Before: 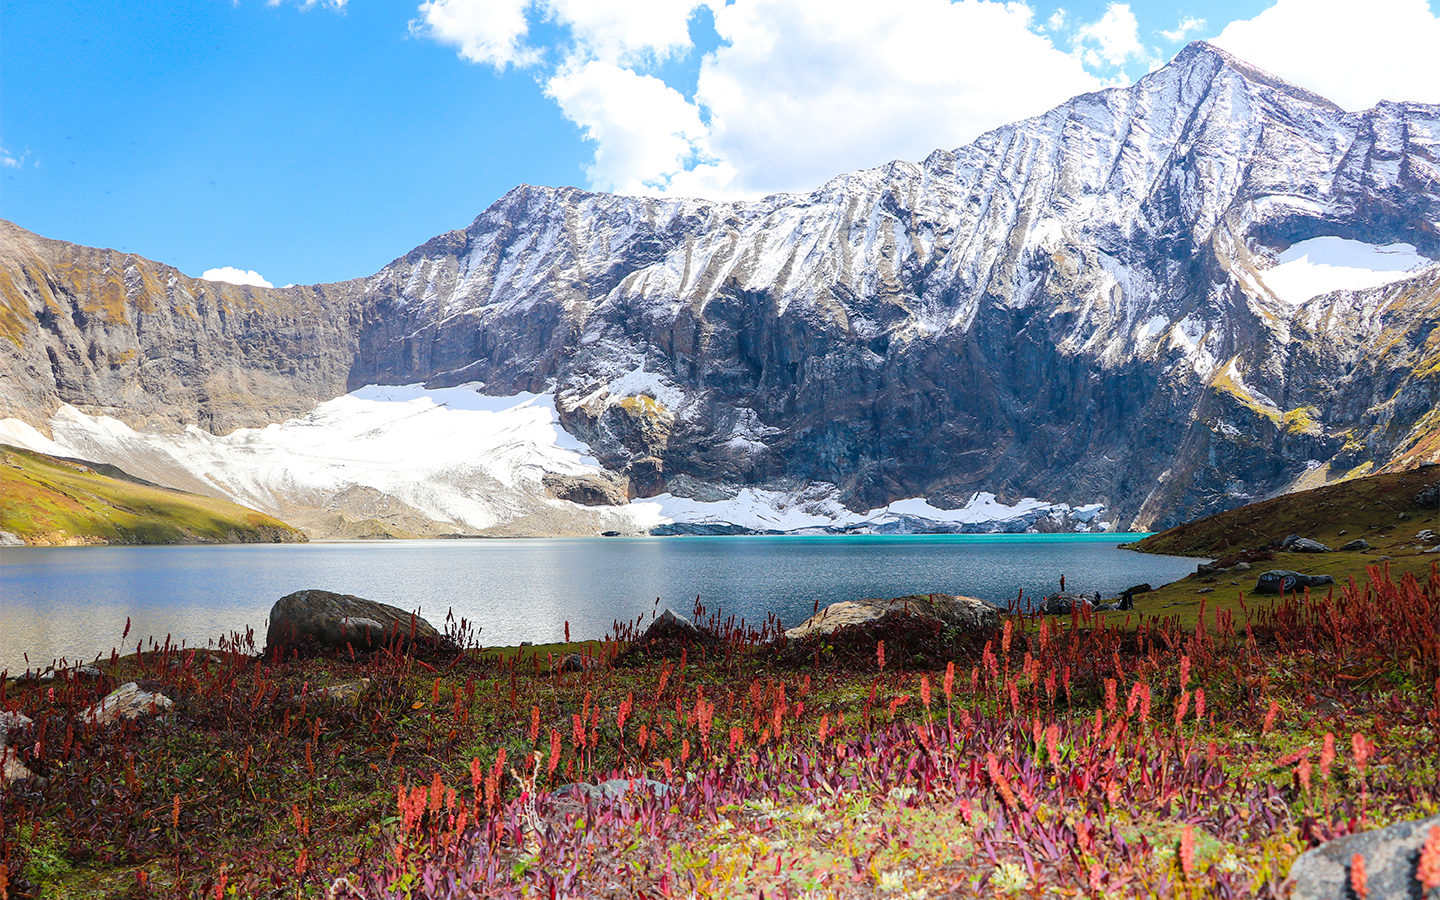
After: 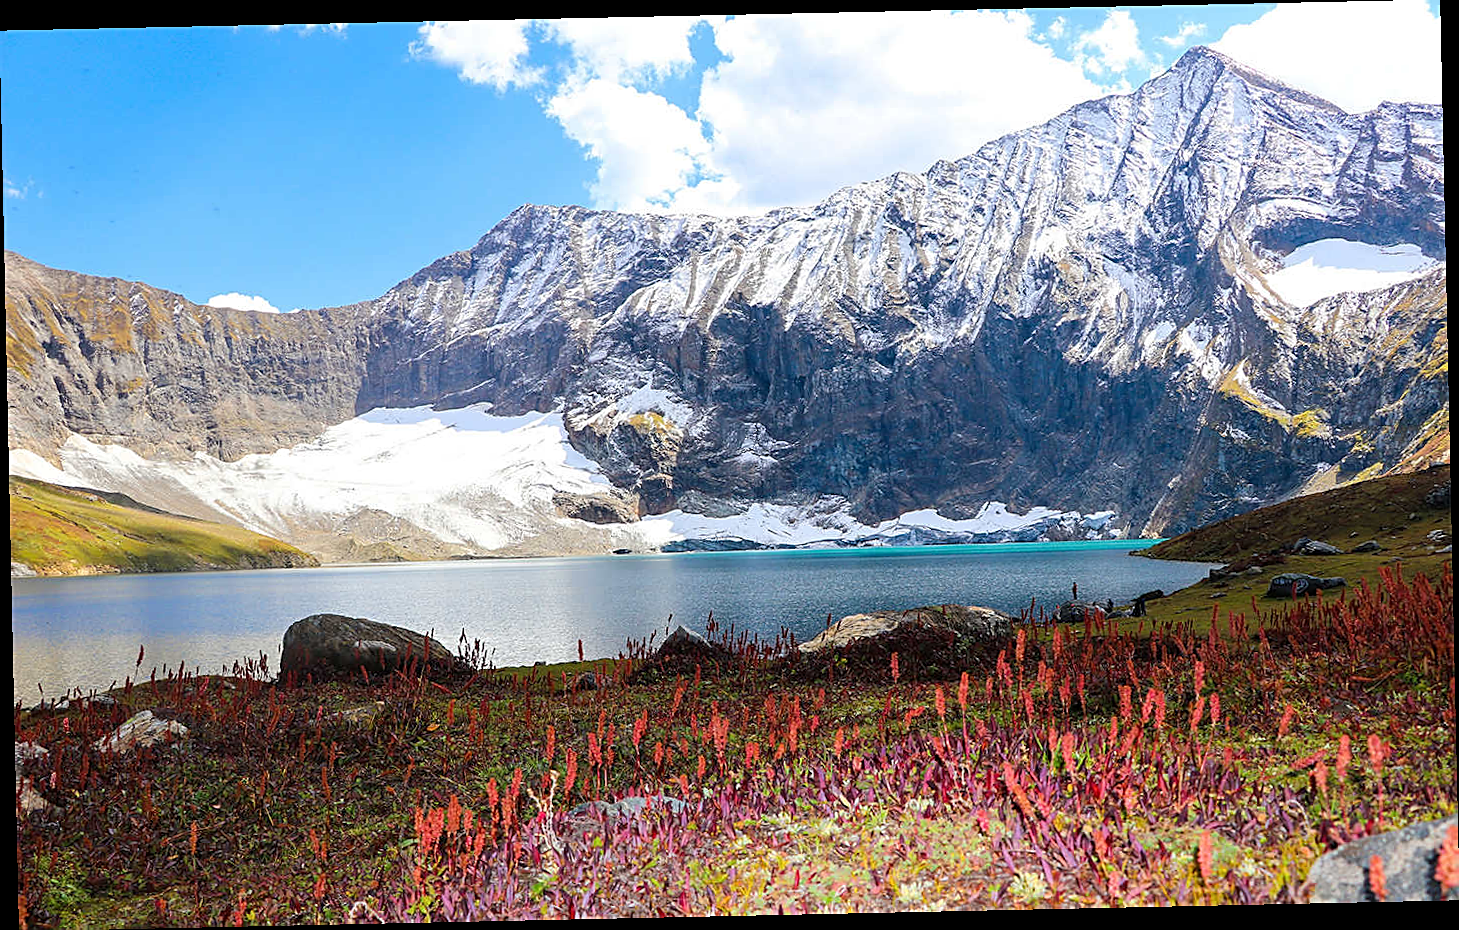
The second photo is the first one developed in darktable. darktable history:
rotate and perspective: rotation -1.24°, automatic cropping off
sharpen: on, module defaults
